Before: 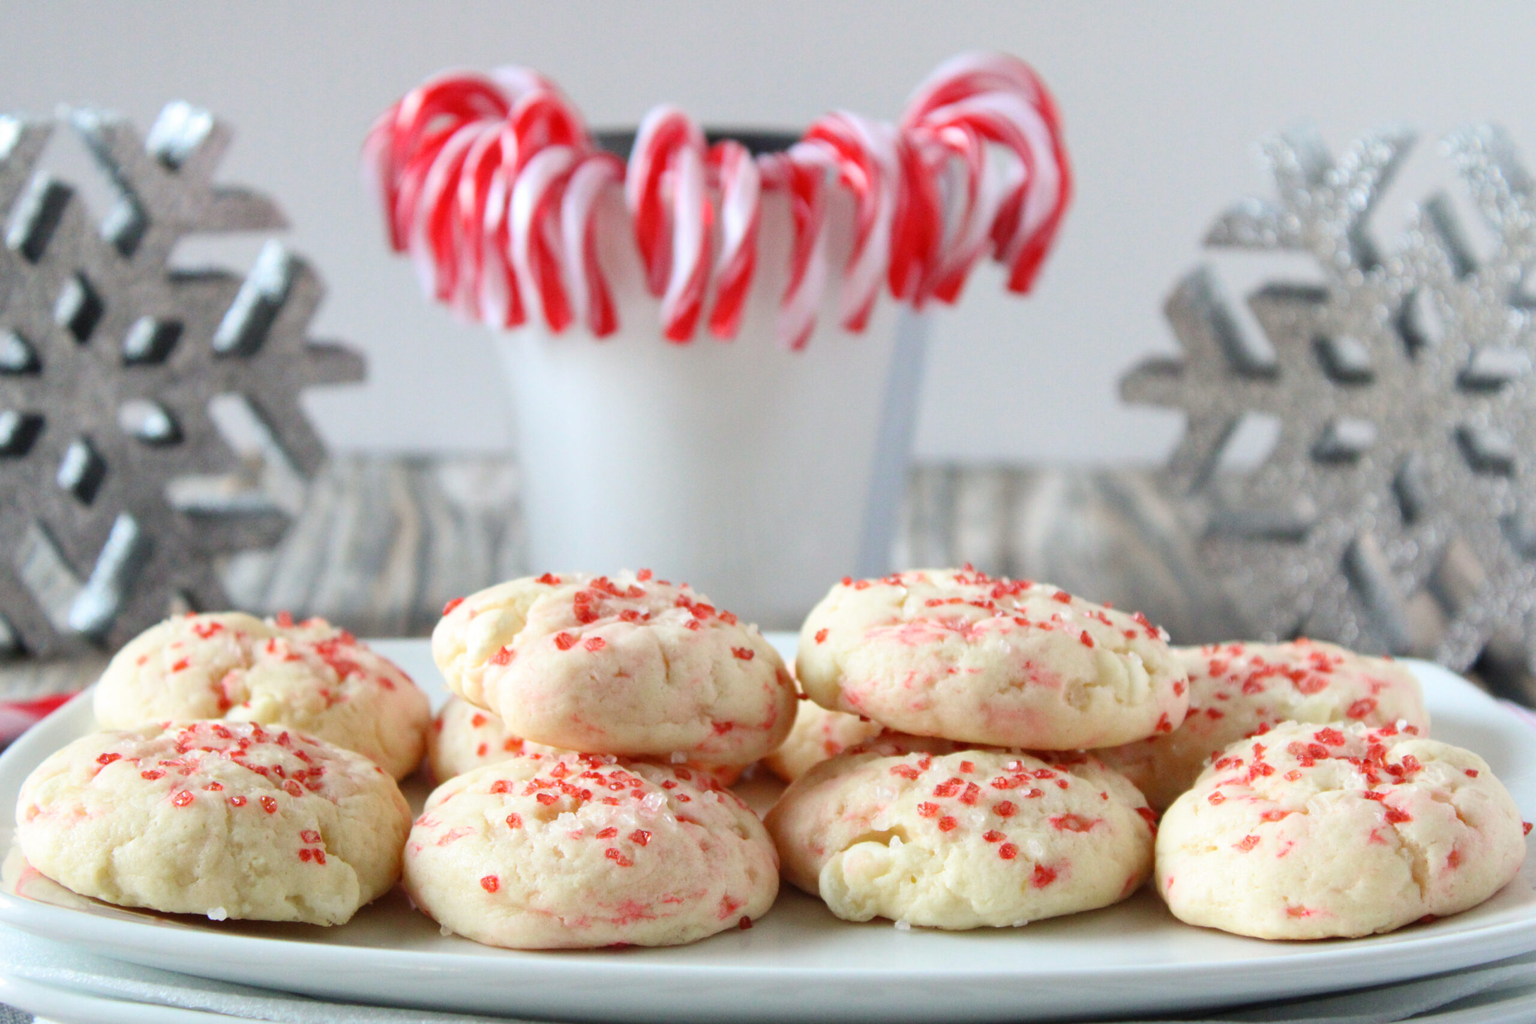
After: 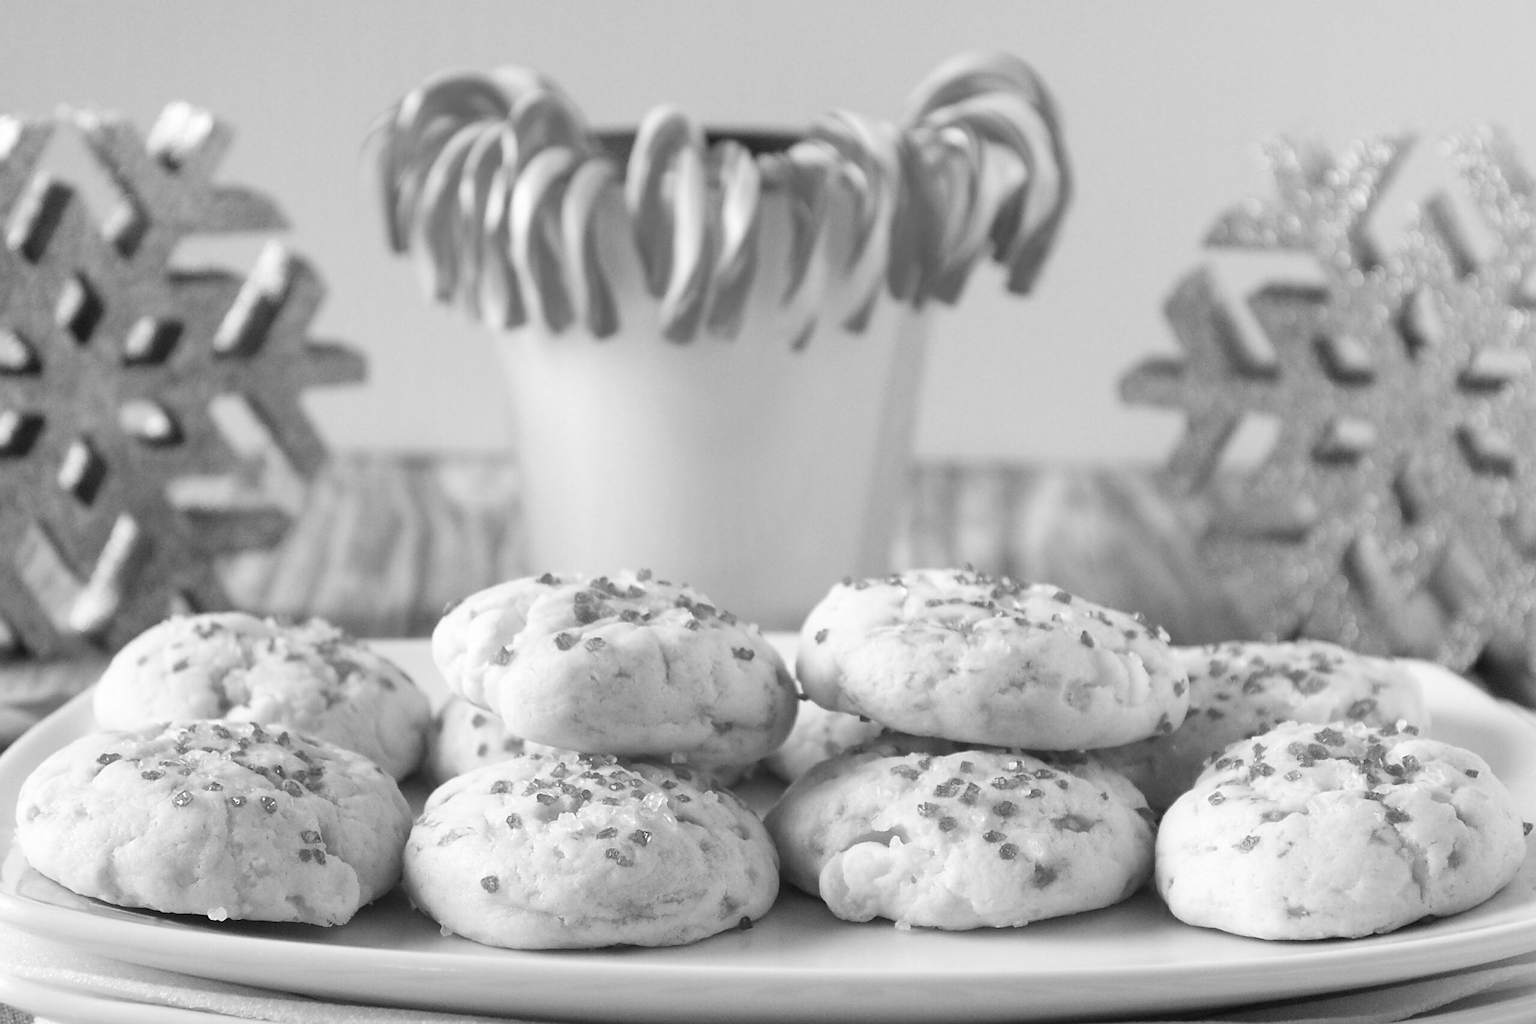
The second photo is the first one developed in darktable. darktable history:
monochrome: on, module defaults
rgb levels: mode RGB, independent channels, levels [[0, 0.474, 1], [0, 0.5, 1], [0, 0.5, 1]]
sharpen: radius 1.4, amount 1.25, threshold 0.7
white balance: red 0.974, blue 1.044
